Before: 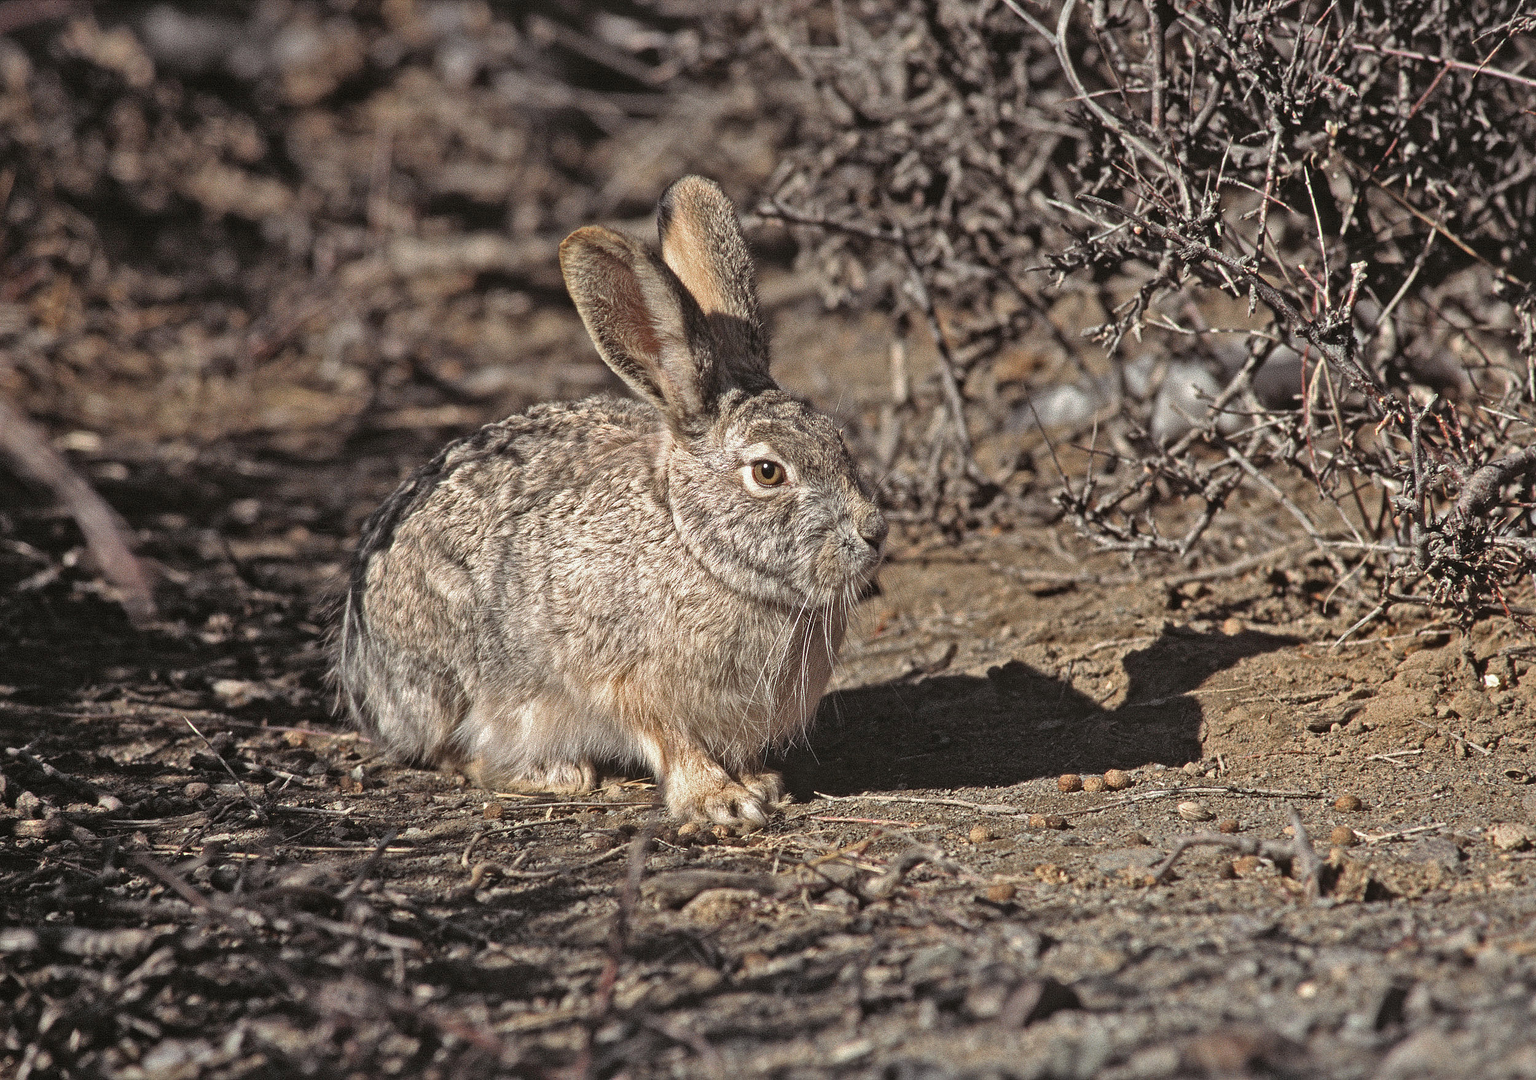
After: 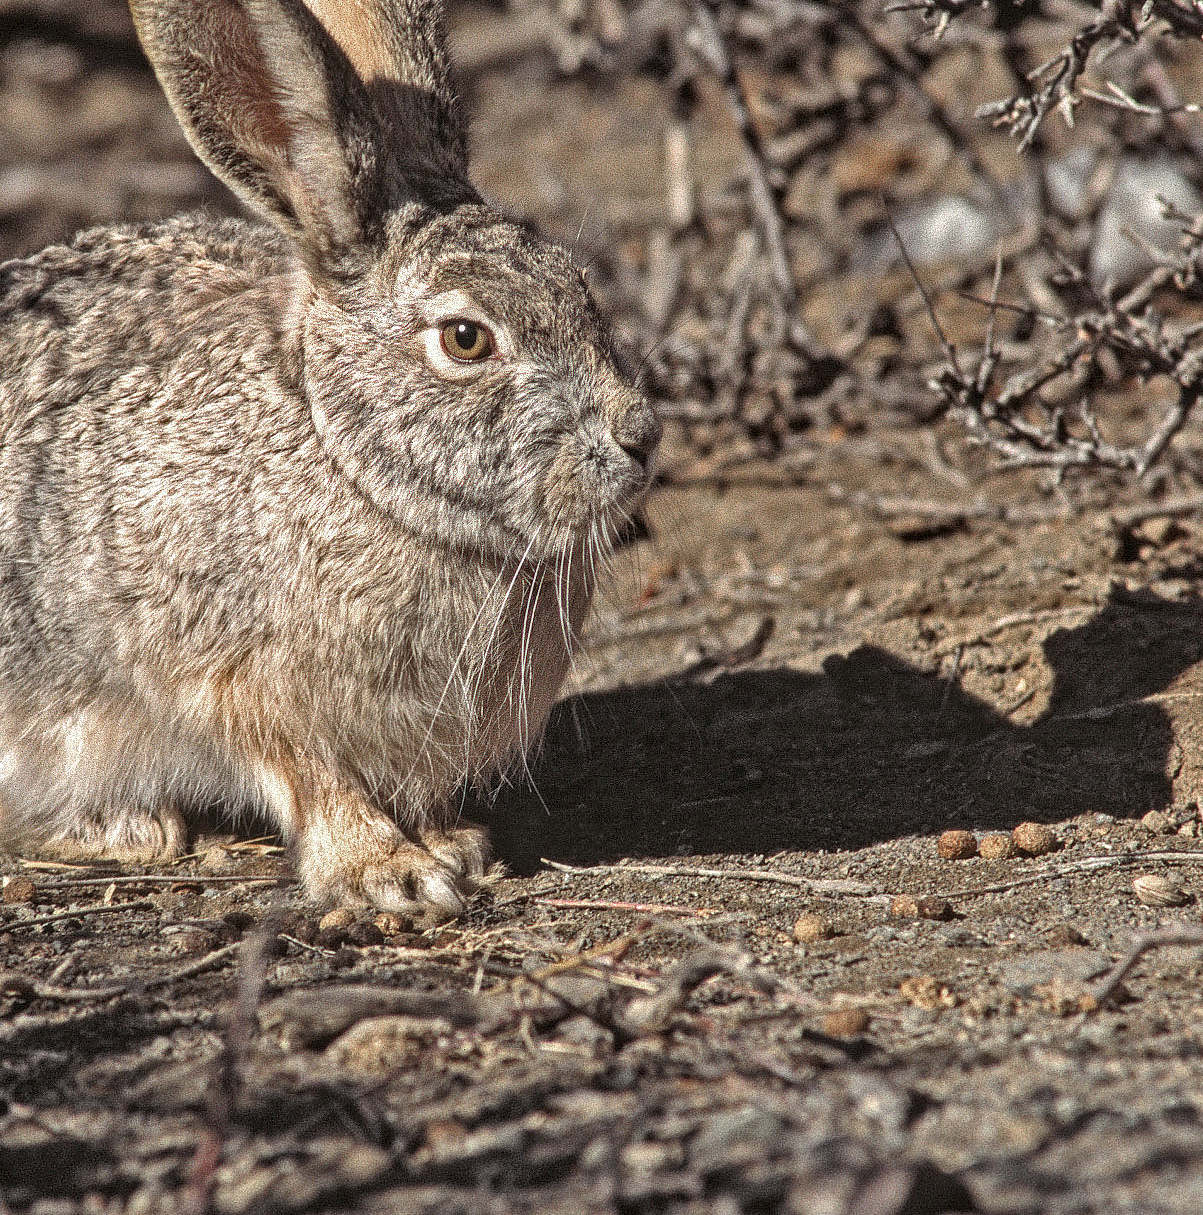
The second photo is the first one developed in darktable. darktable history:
local contrast: on, module defaults
crop: left 31.374%, top 24.504%, right 20.476%, bottom 6.358%
